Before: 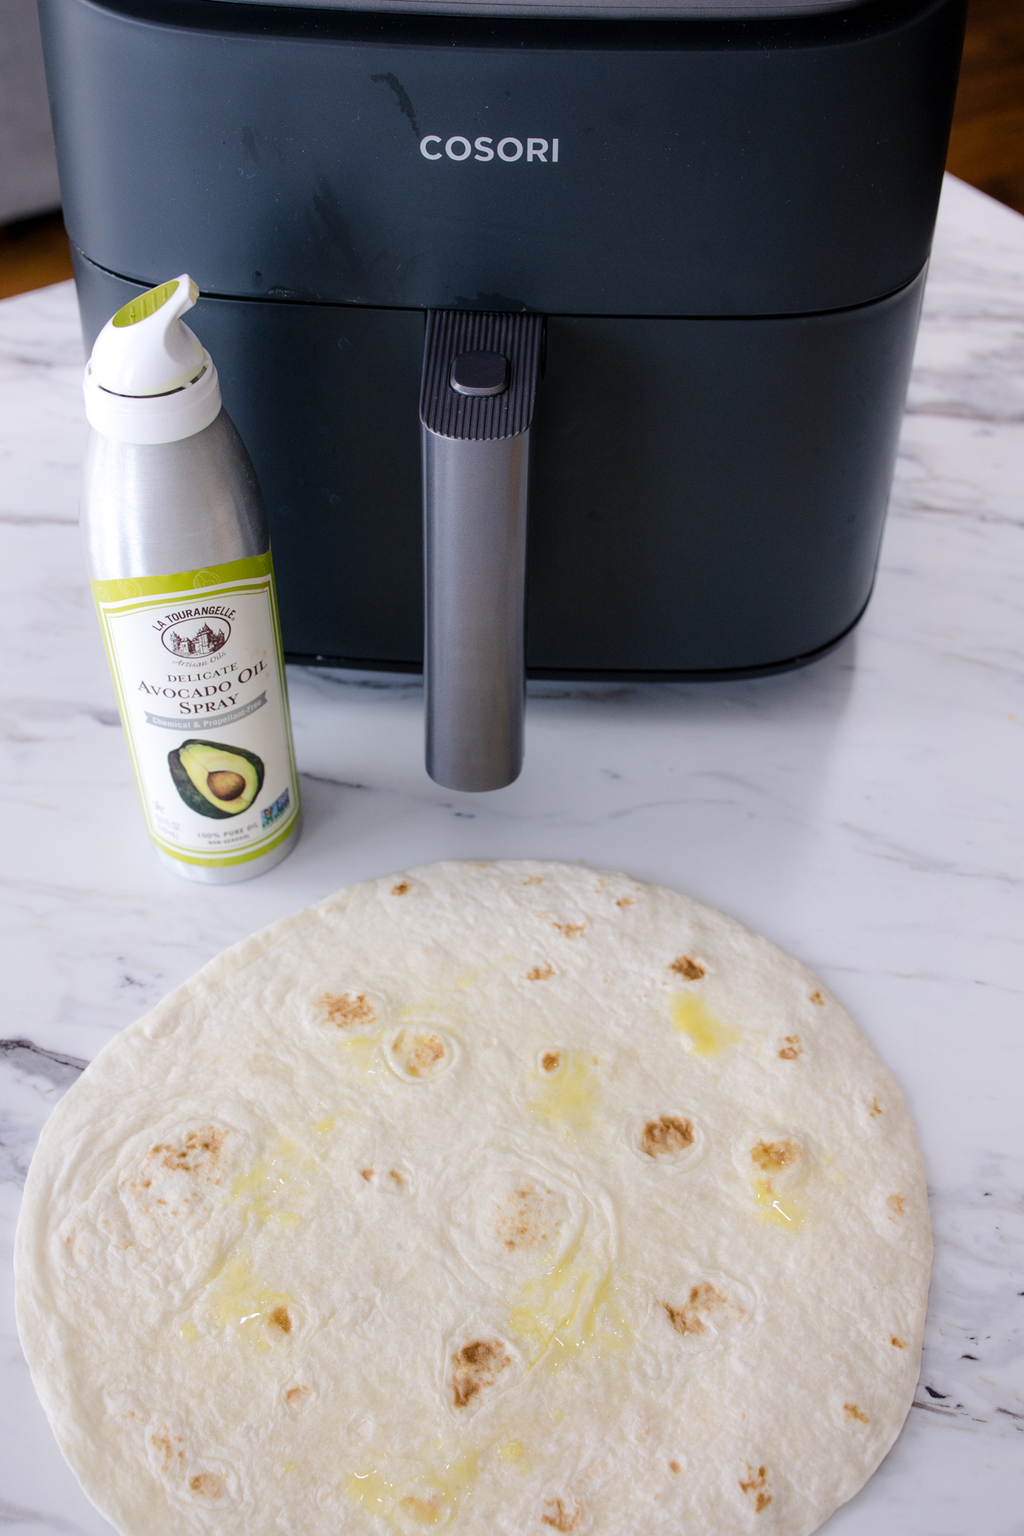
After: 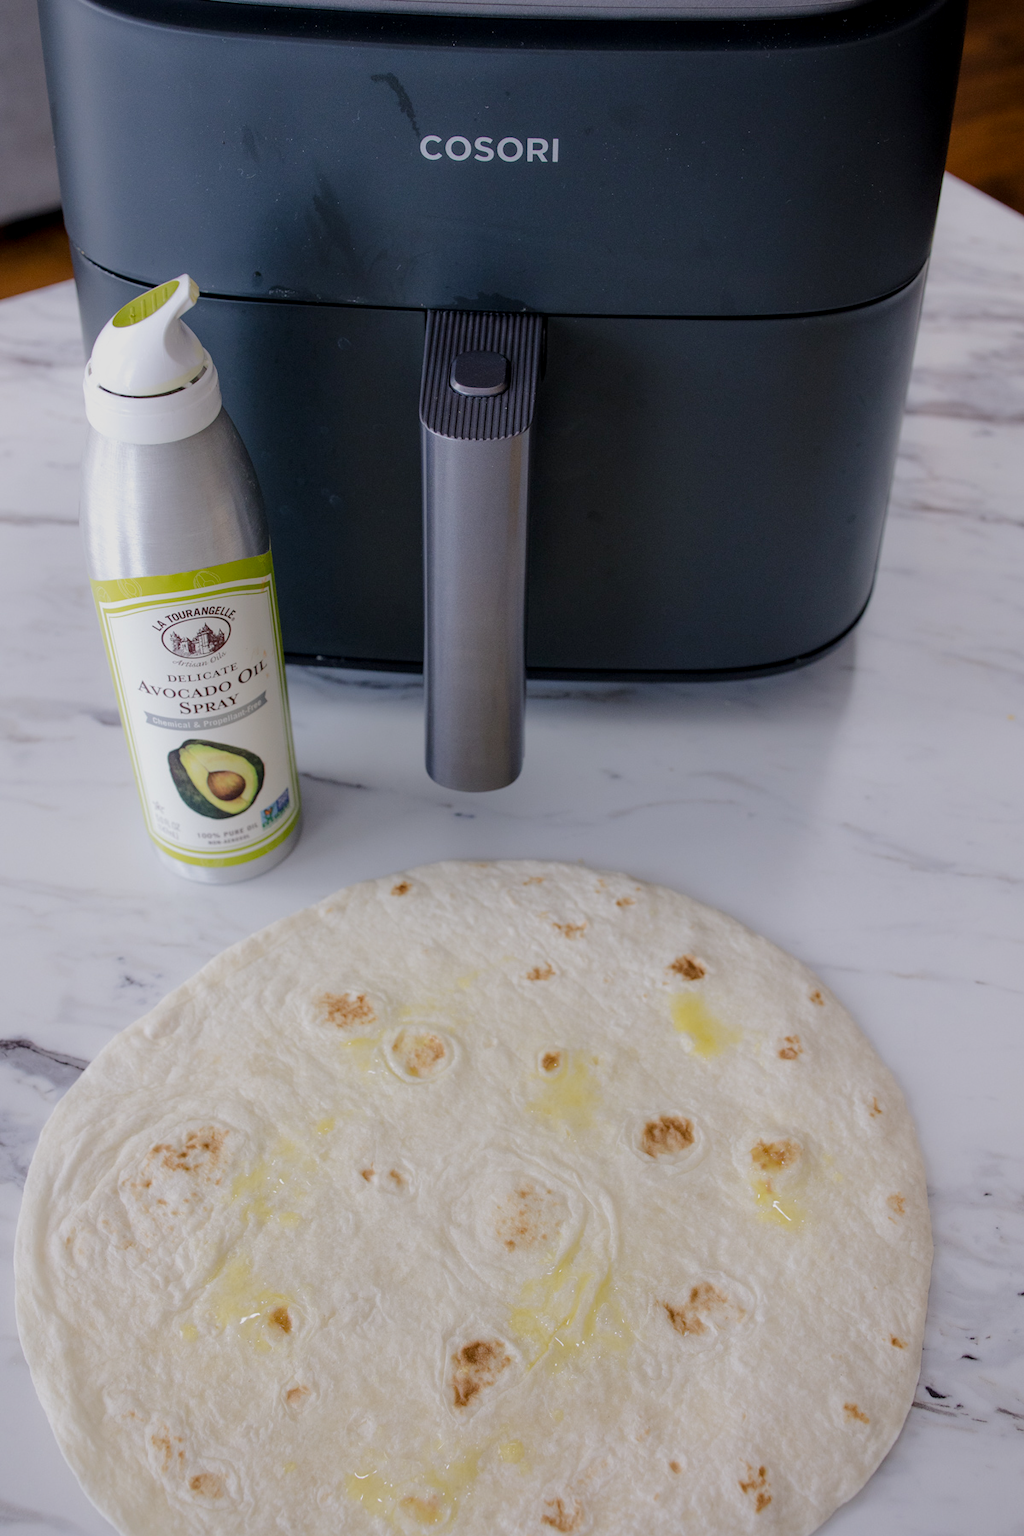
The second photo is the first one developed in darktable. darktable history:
tone equalizer: -8 EV 0.25 EV, -7 EV 0.417 EV, -6 EV 0.417 EV, -5 EV 0.25 EV, -3 EV -0.25 EV, -2 EV -0.417 EV, -1 EV -0.417 EV, +0 EV -0.25 EV, edges refinement/feathering 500, mask exposure compensation -1.57 EV, preserve details guided filter
local contrast: highlights 61%, shadows 106%, detail 107%, midtone range 0.529
